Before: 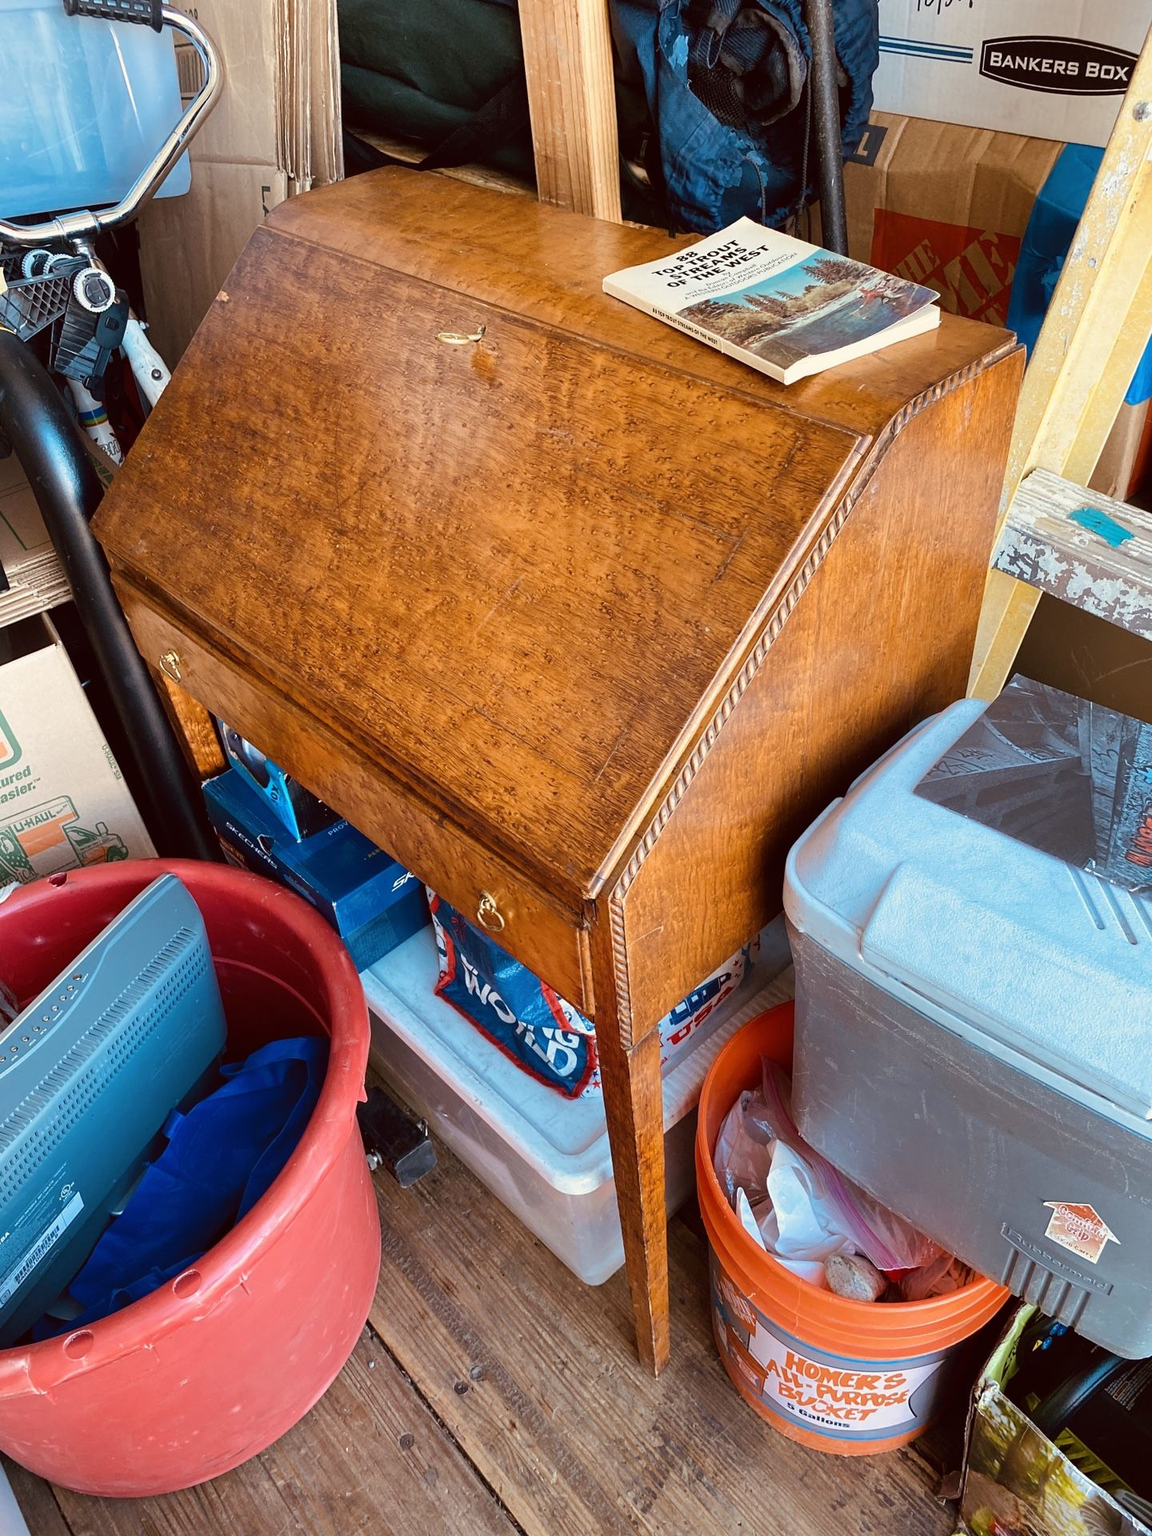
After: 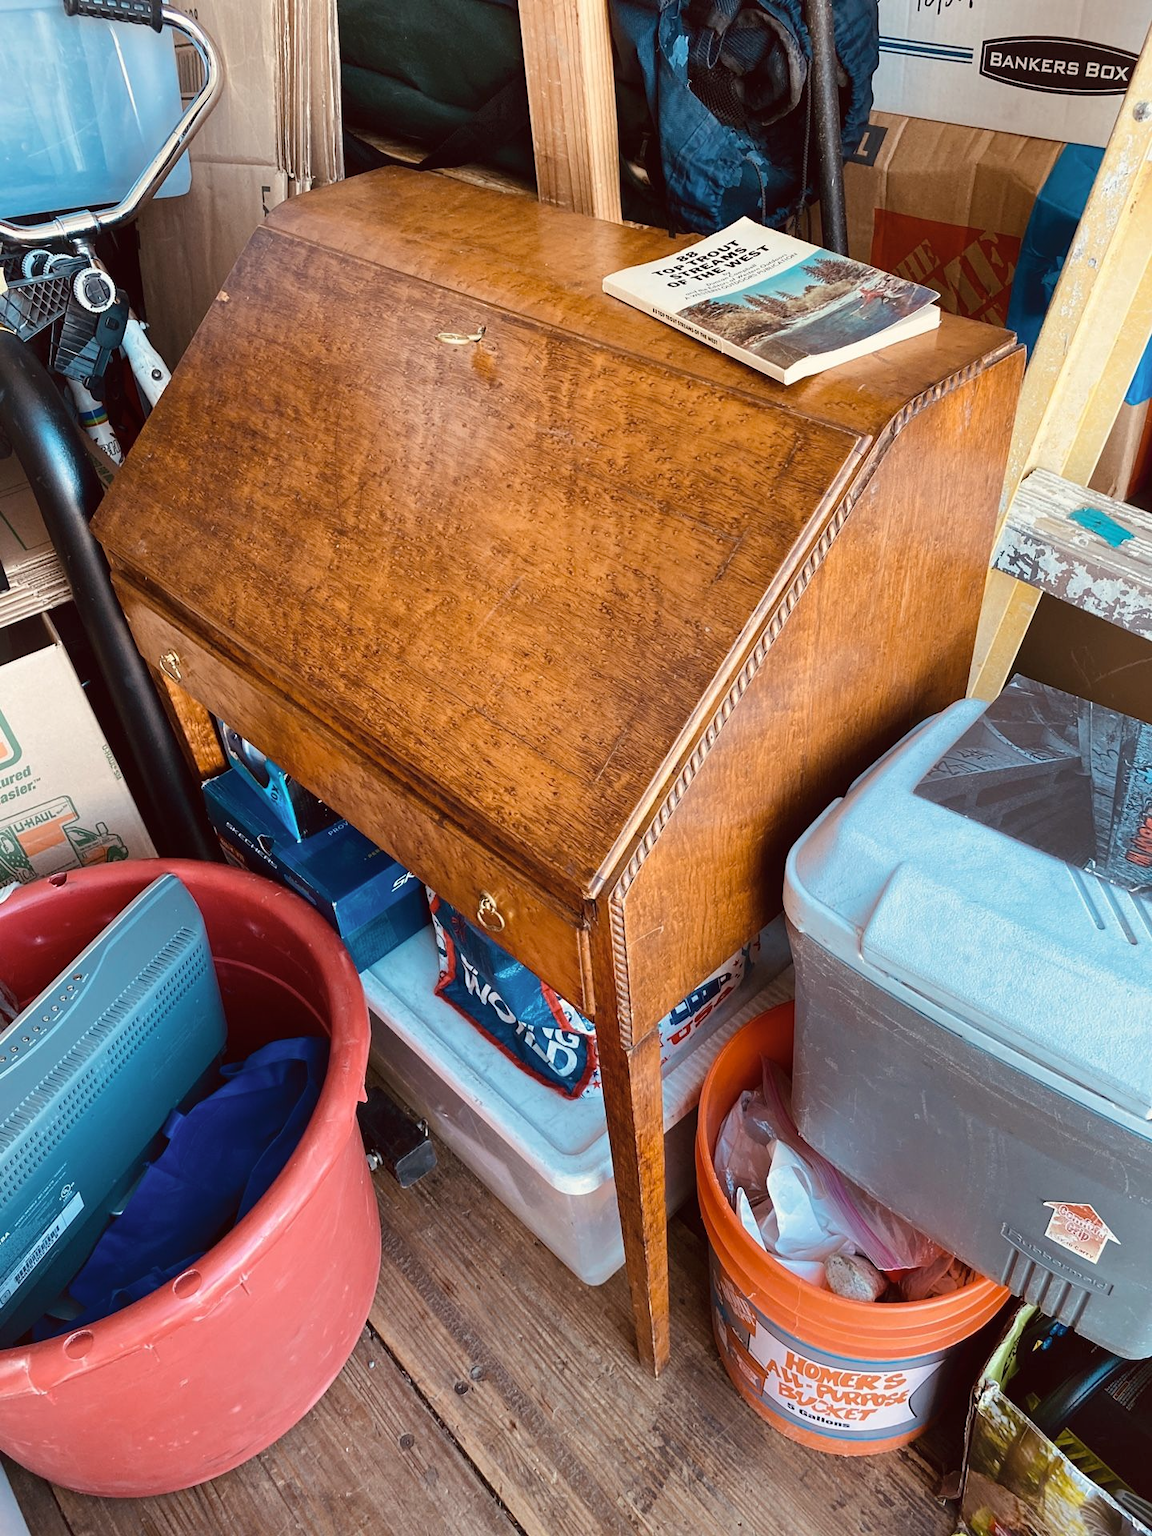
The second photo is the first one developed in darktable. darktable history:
contrast brightness saturation: contrast 0.056, brightness -0.008, saturation -0.227
shadows and highlights: shadows 62.49, white point adjustment 0.536, highlights -33.3, compress 83.79%, highlights color adjustment 0.721%
